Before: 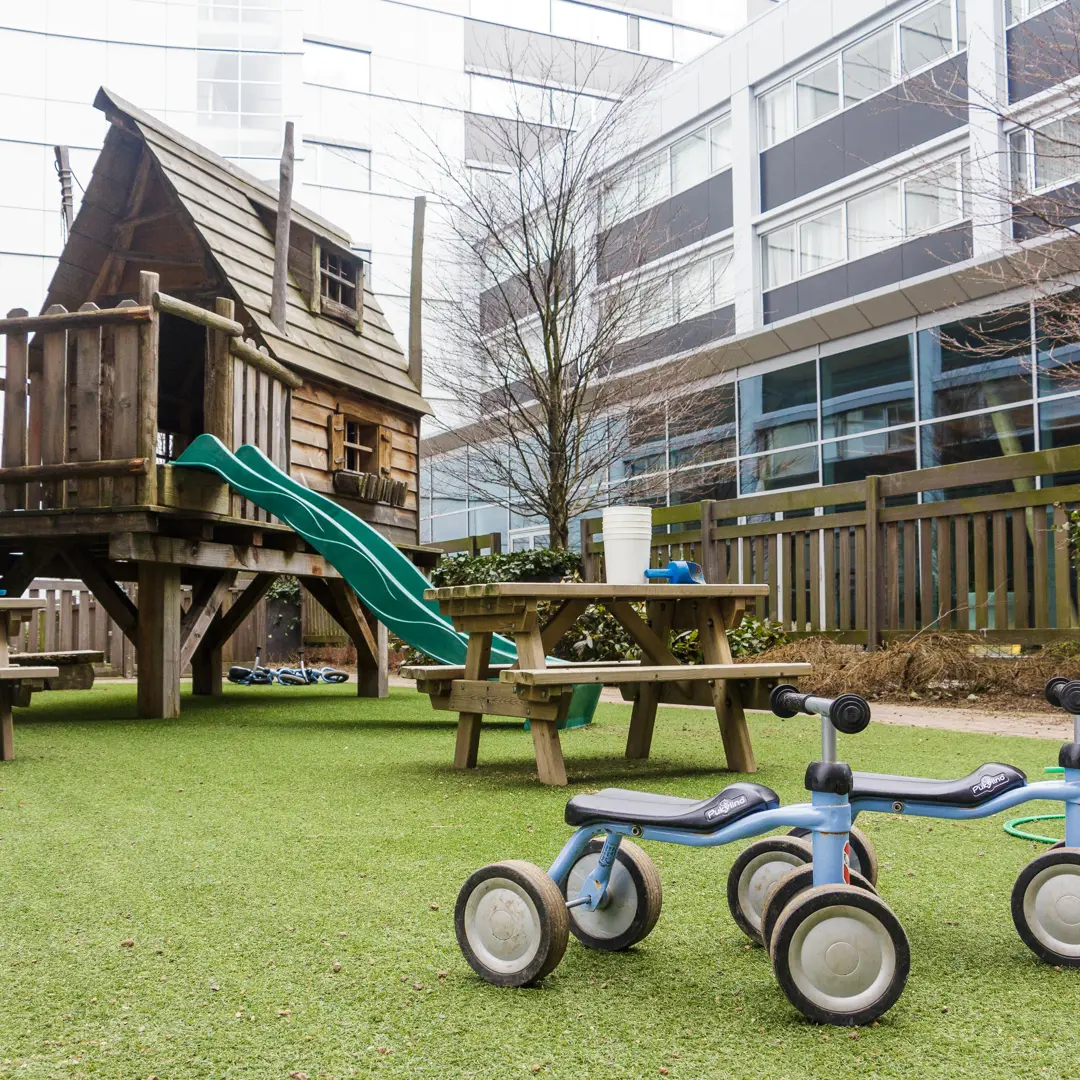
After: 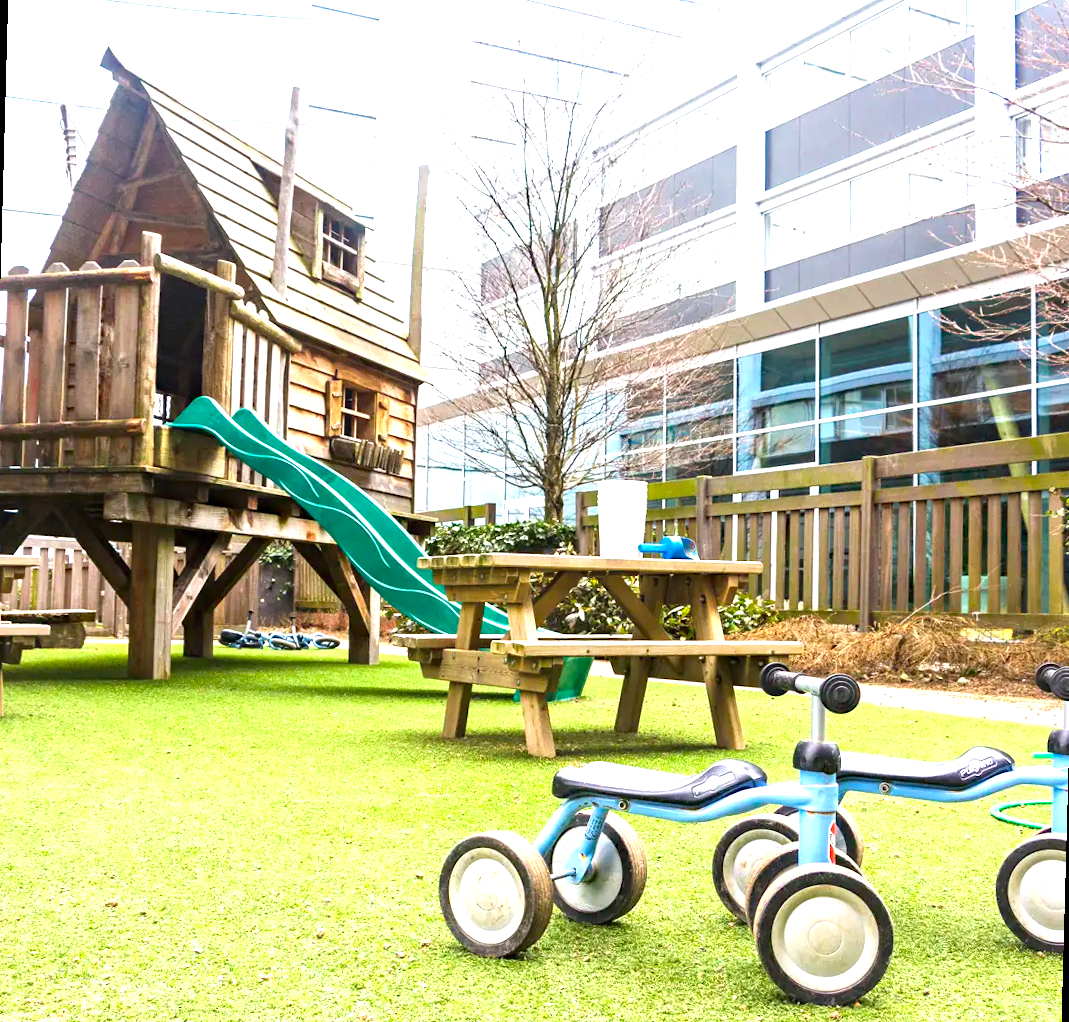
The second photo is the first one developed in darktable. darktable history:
exposure: black level correction 0, exposure 1.5 EV, compensate exposure bias true, compensate highlight preservation false
rotate and perspective: rotation 1.57°, crop left 0.018, crop right 0.982, crop top 0.039, crop bottom 0.961
haze removal: compatibility mode true, adaptive false
